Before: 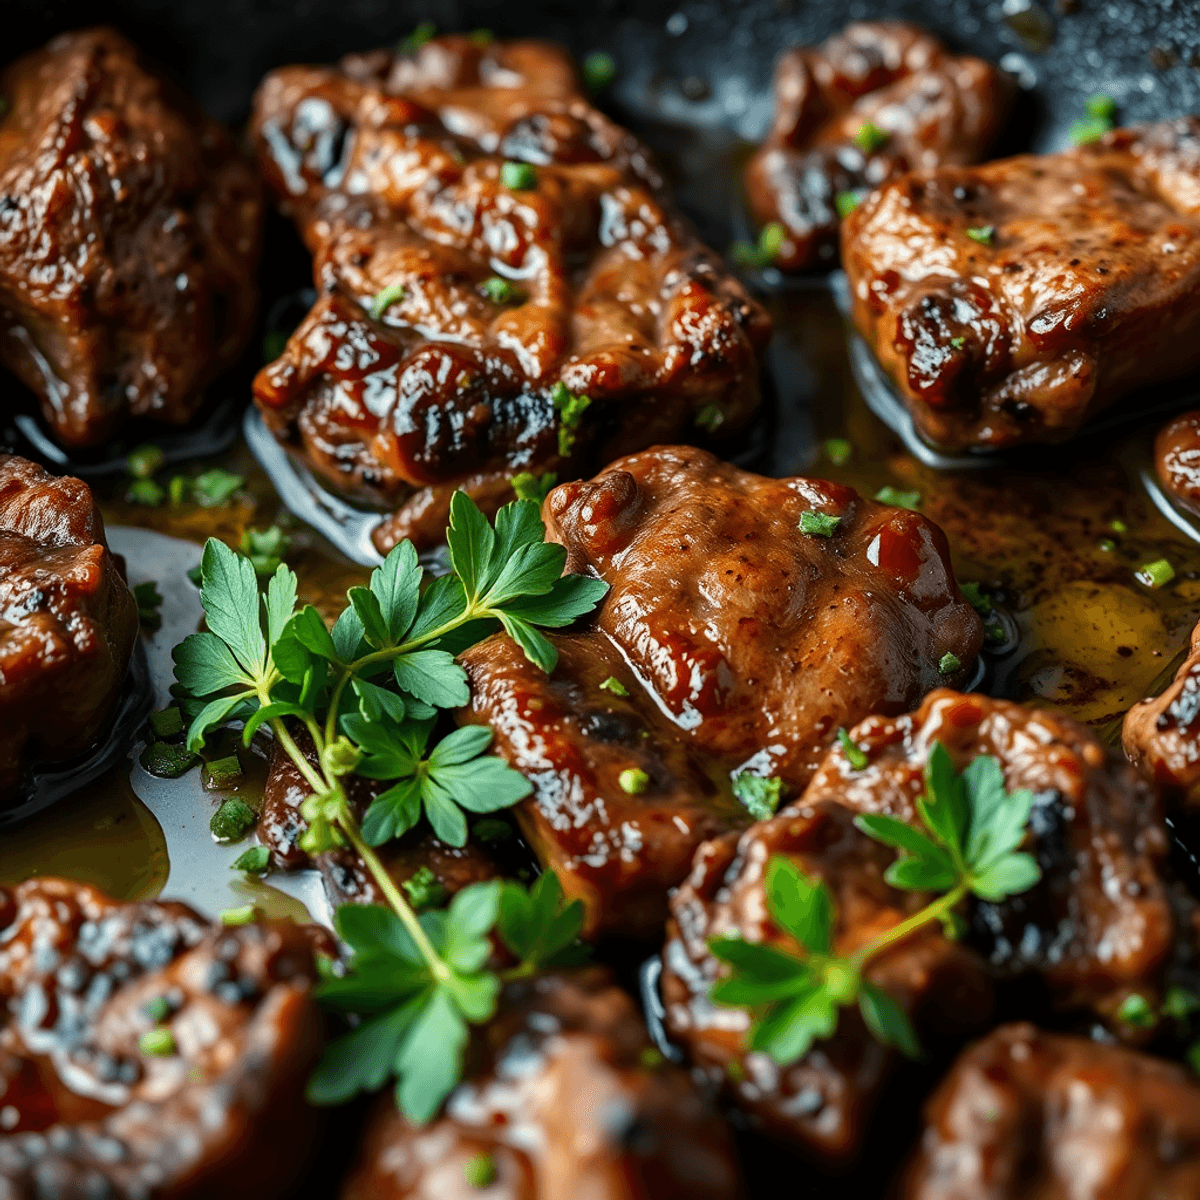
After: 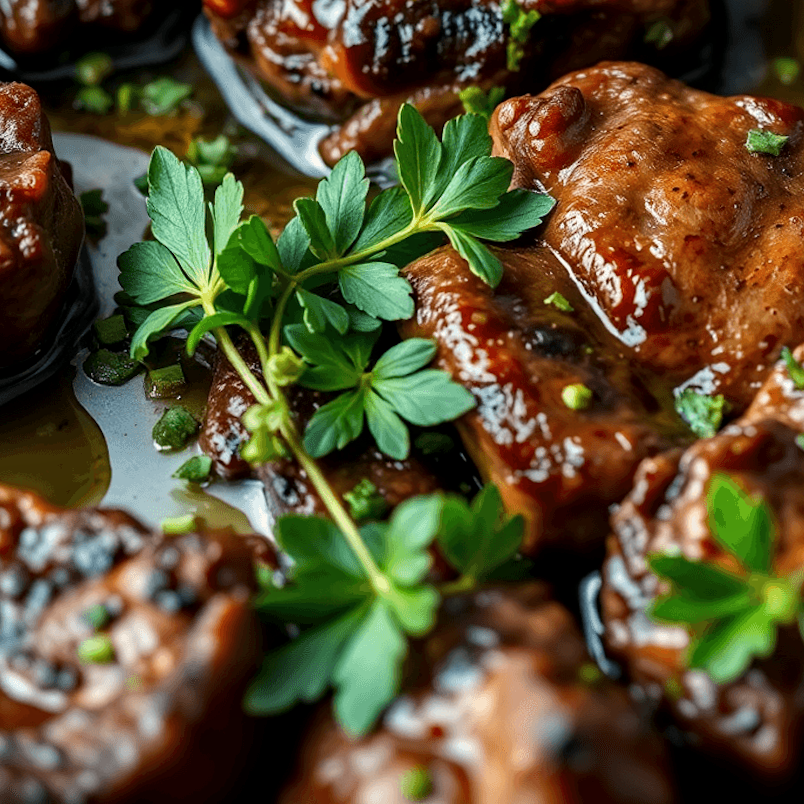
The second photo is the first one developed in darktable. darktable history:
tone equalizer: edges refinement/feathering 500, mask exposure compensation -1.57 EV, preserve details no
crop and rotate: angle -0.969°, left 3.797%, top 31.839%, right 28.066%
local contrast: highlights 102%, shadows 100%, detail 119%, midtone range 0.2
